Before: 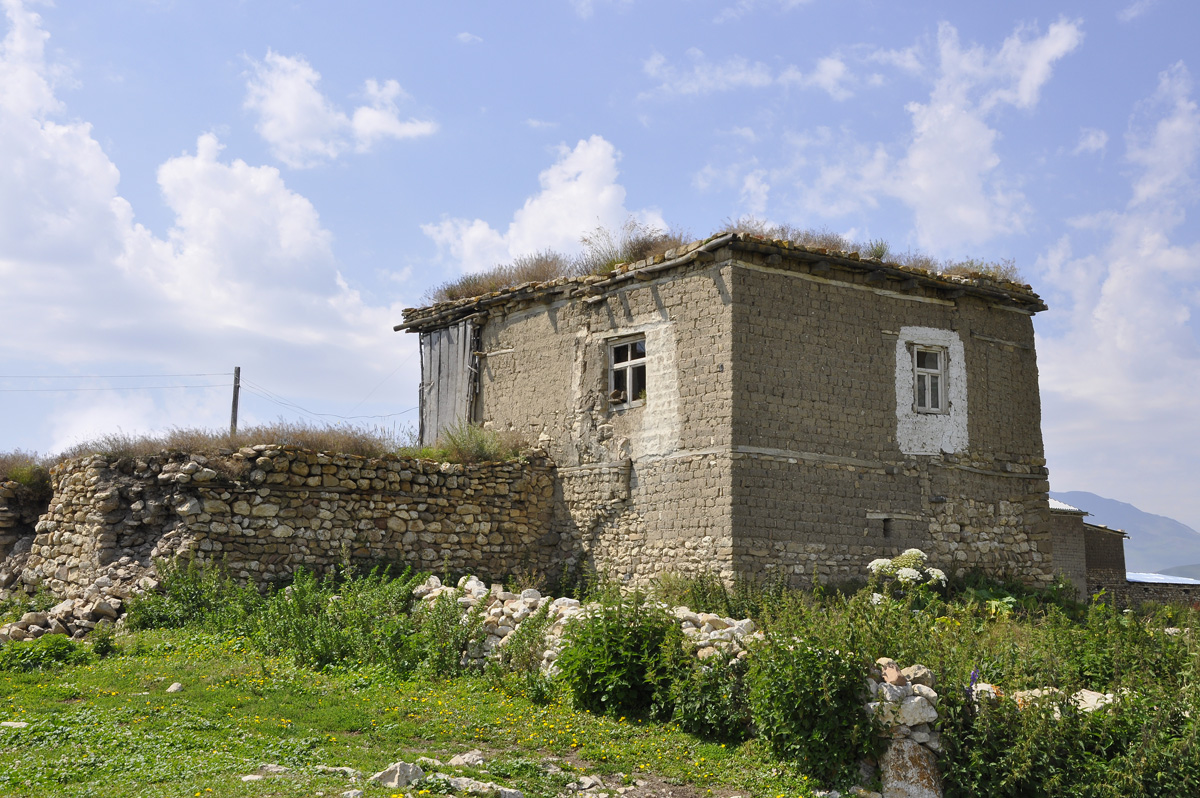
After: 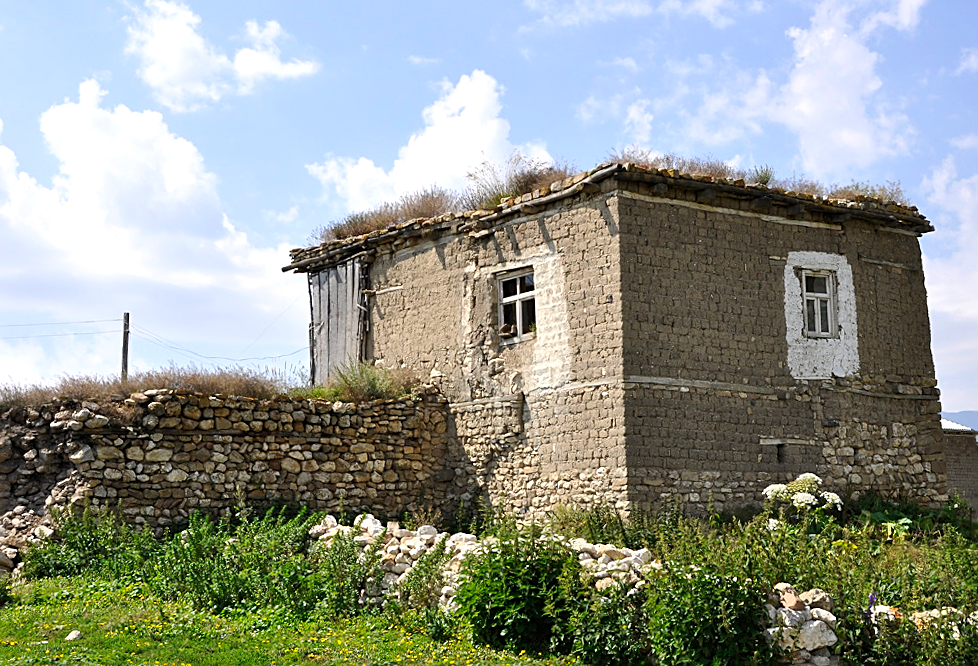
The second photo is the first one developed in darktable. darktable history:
sharpen: on, module defaults
rotate and perspective: rotation -1.77°, lens shift (horizontal) 0.004, automatic cropping off
crop and rotate: left 10.071%, top 10.071%, right 10.02%, bottom 10.02%
exposure: black level correction 0, compensate exposure bias true, compensate highlight preservation false
tone equalizer: -8 EV -0.417 EV, -7 EV -0.389 EV, -6 EV -0.333 EV, -5 EV -0.222 EV, -3 EV 0.222 EV, -2 EV 0.333 EV, -1 EV 0.389 EV, +0 EV 0.417 EV, edges refinement/feathering 500, mask exposure compensation -1.57 EV, preserve details no
